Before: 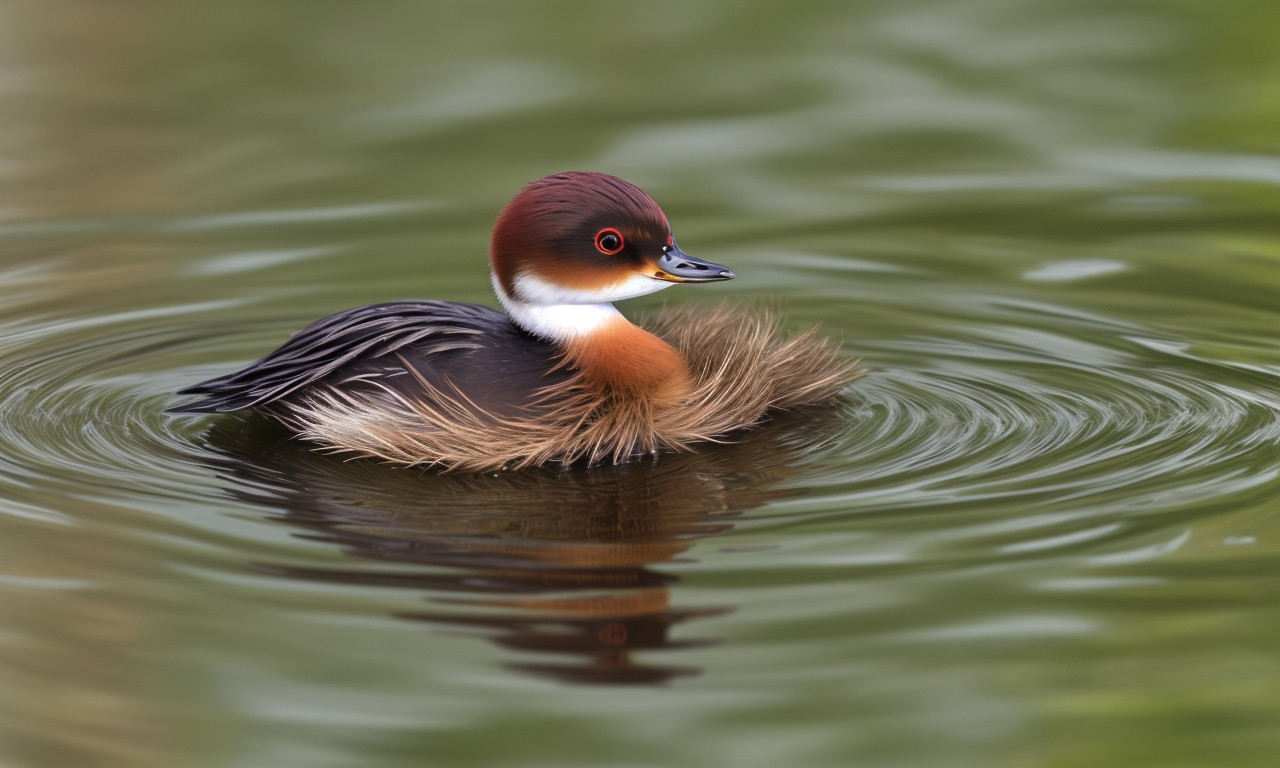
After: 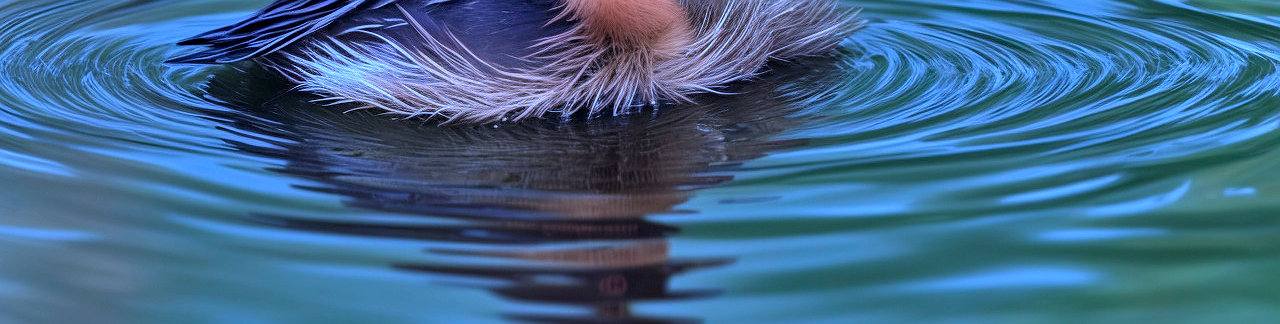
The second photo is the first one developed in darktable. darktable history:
crop: top 45.568%, bottom 12.115%
contrast brightness saturation: contrast 0.041, saturation 0.065
color calibration: illuminant custom, x 0.461, y 0.429, temperature 2628.97 K
sharpen: radius 0.974, amount 0.608
haze removal: adaptive false
local contrast: on, module defaults
shadows and highlights: shadows 47.38, highlights -40.98, soften with gaussian
